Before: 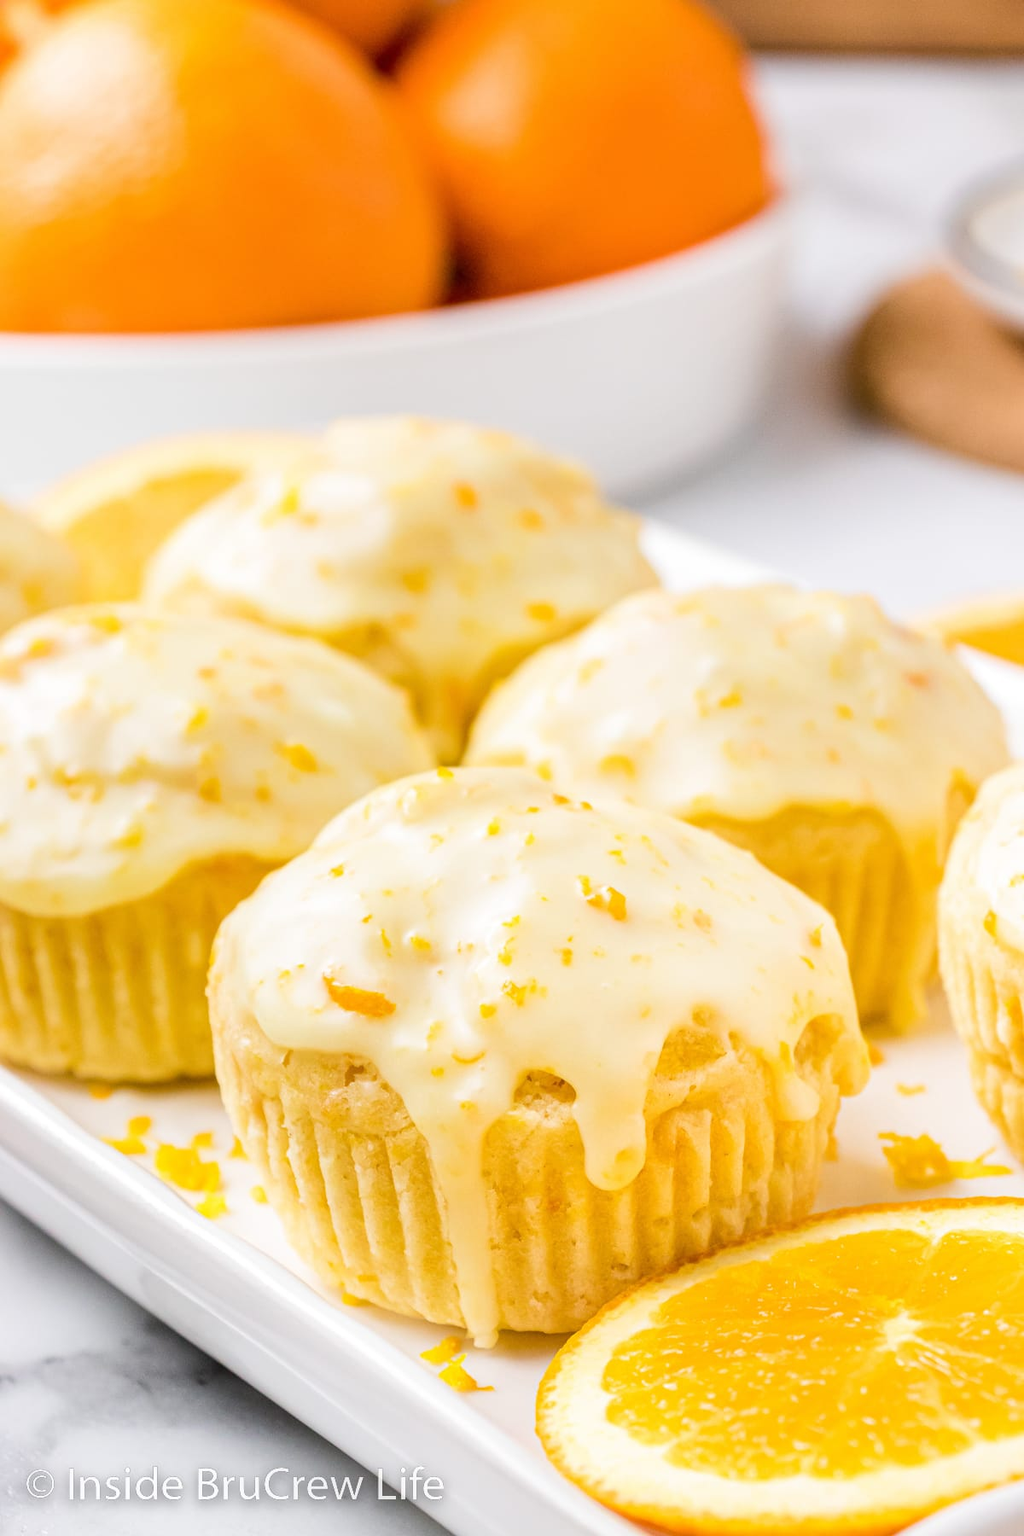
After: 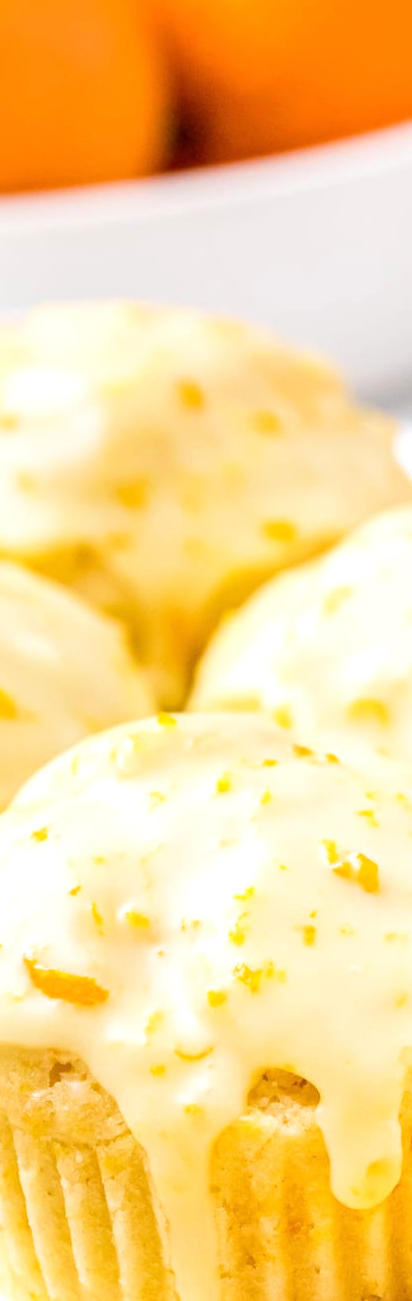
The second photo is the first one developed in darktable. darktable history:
exposure: exposure 0.204 EV, compensate highlight preservation false
crop and rotate: left 29.584%, top 10.381%, right 36.071%, bottom 17.315%
